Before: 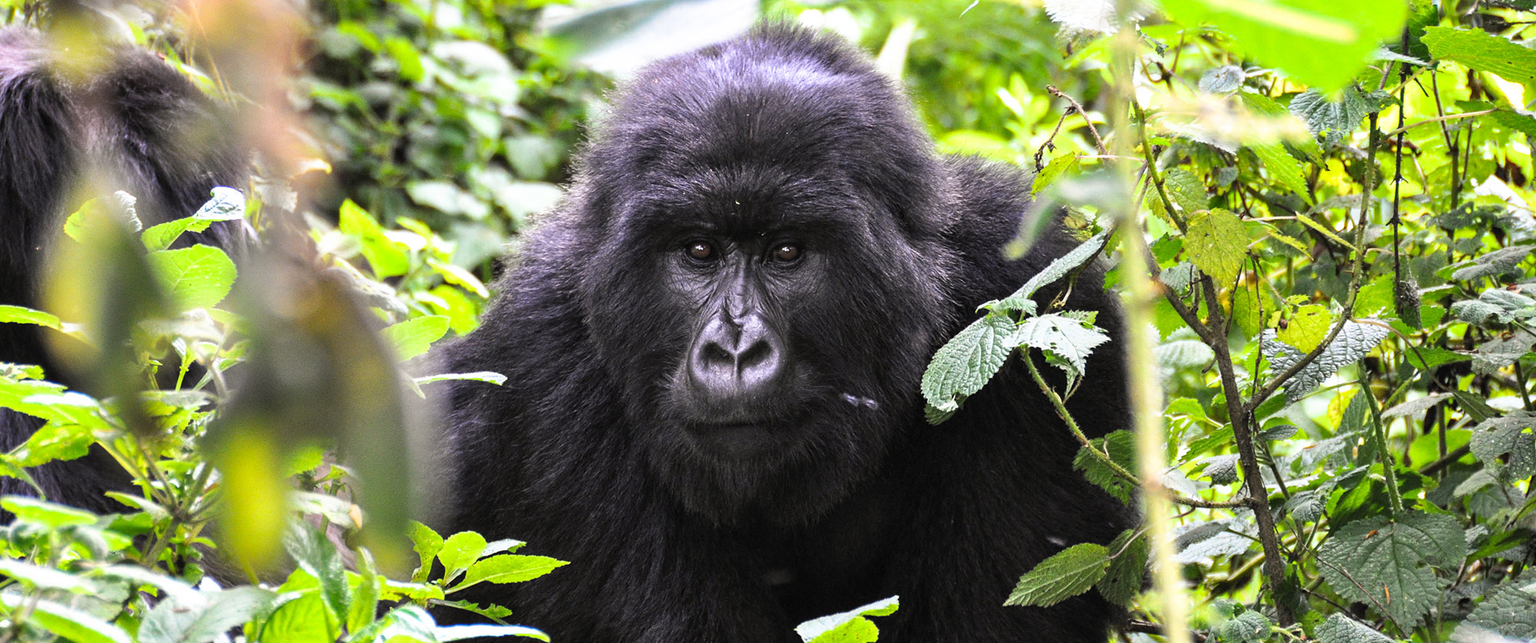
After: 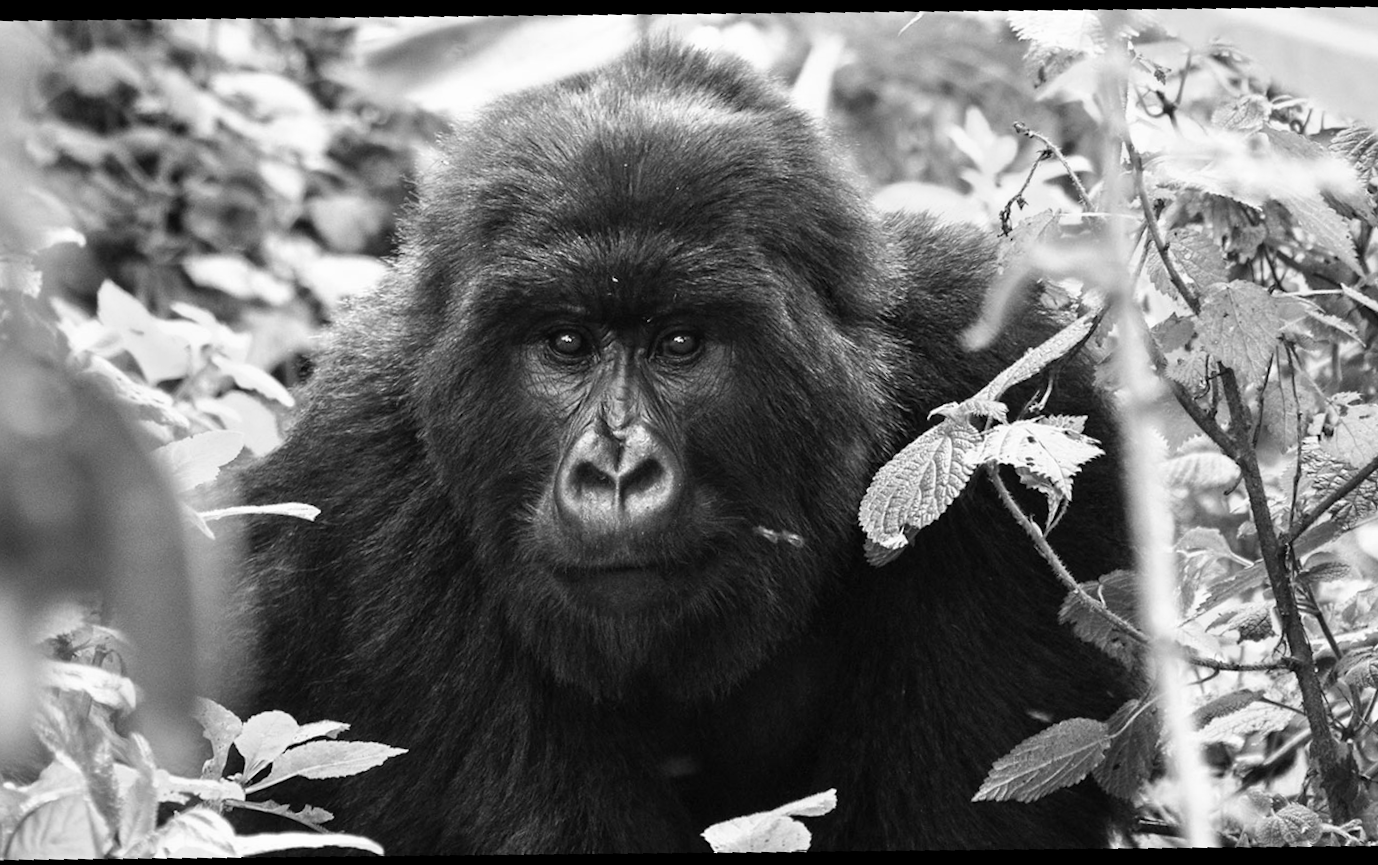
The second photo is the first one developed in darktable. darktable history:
crop and rotate: angle -3.27°, left 14.277%, top 0.028%, right 10.766%, bottom 0.028%
white balance: red 0.967, blue 1.049
rotate and perspective: rotation -4.2°, shear 0.006, automatic cropping off
monochrome: on, module defaults
